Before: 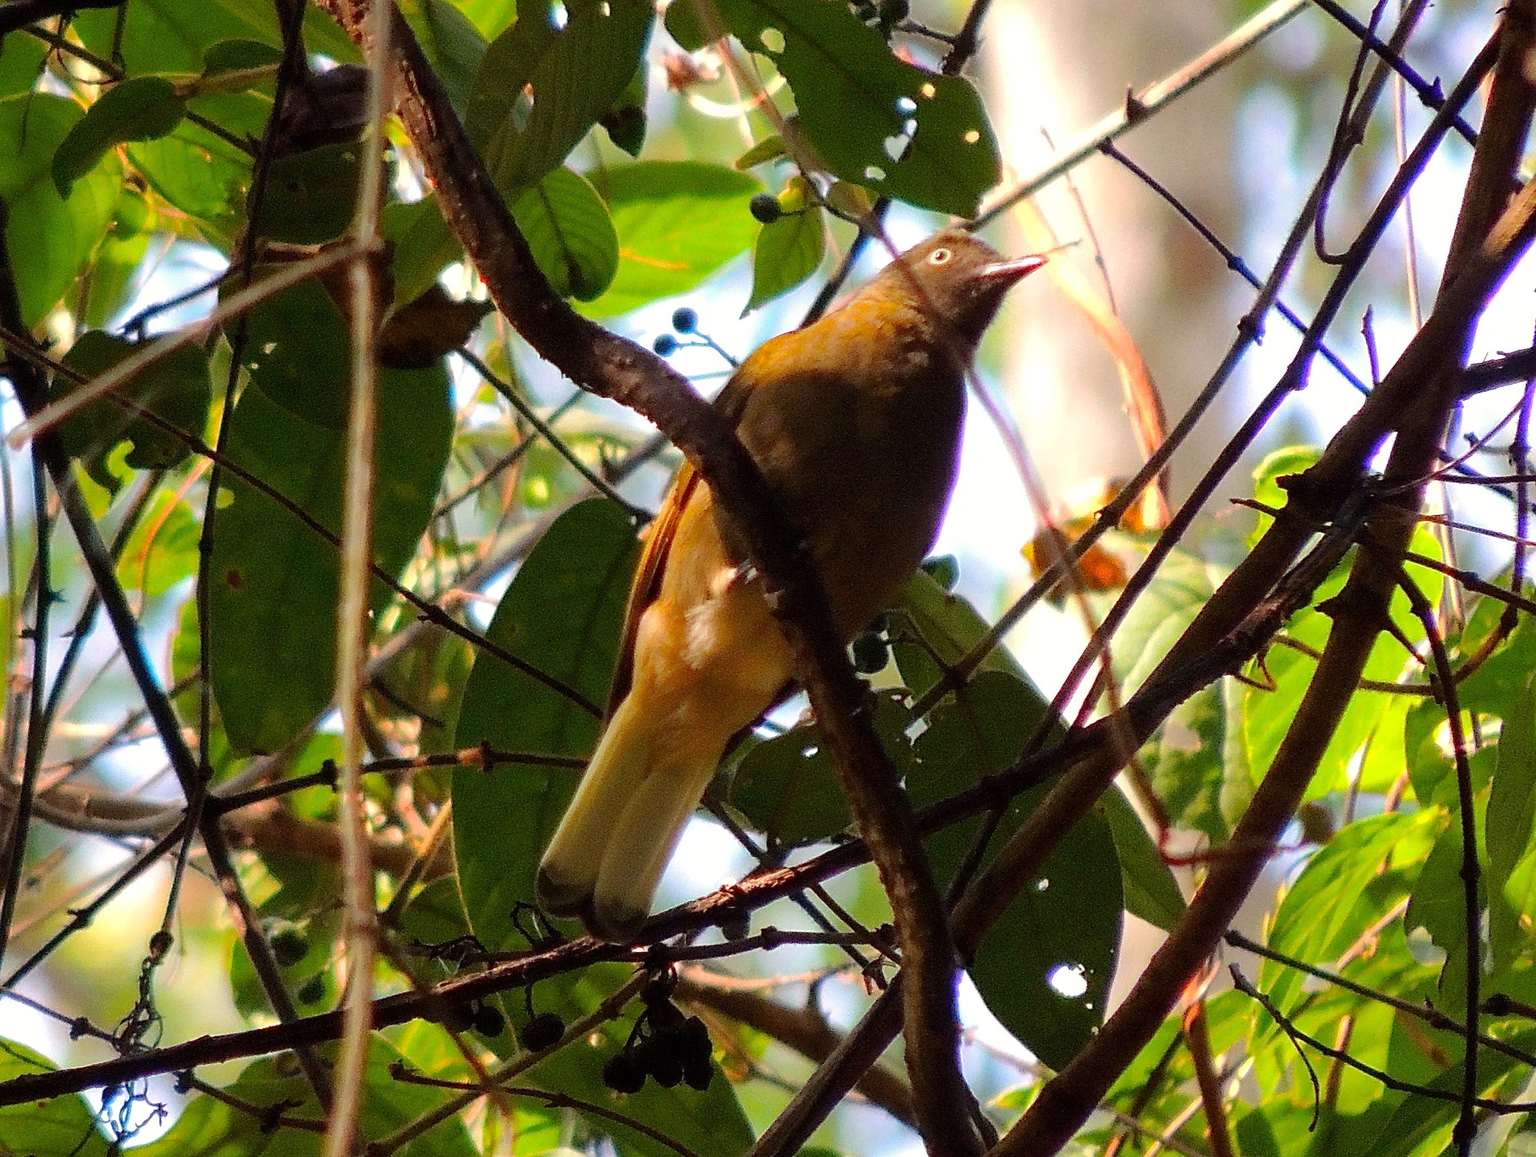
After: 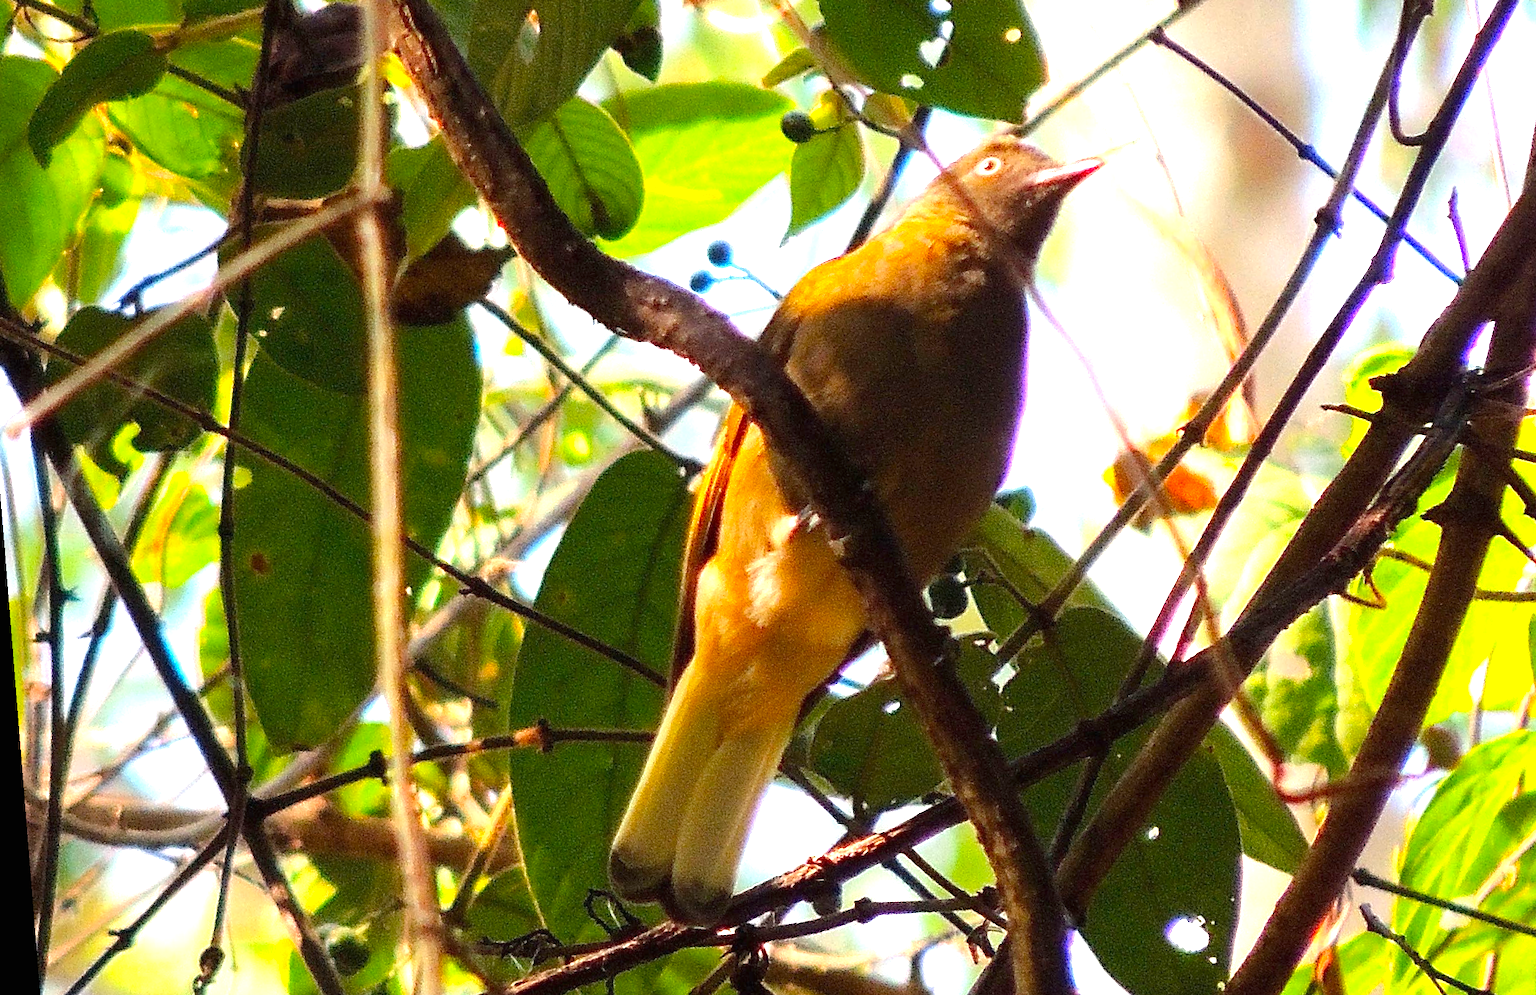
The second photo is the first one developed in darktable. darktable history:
rotate and perspective: rotation -4.2°, shear 0.006, automatic cropping off
exposure: black level correction 0, exposure 1.1 EV, compensate highlight preservation false
color balance: output saturation 110%
crop and rotate: left 2.425%, top 11.305%, right 9.6%, bottom 15.08%
